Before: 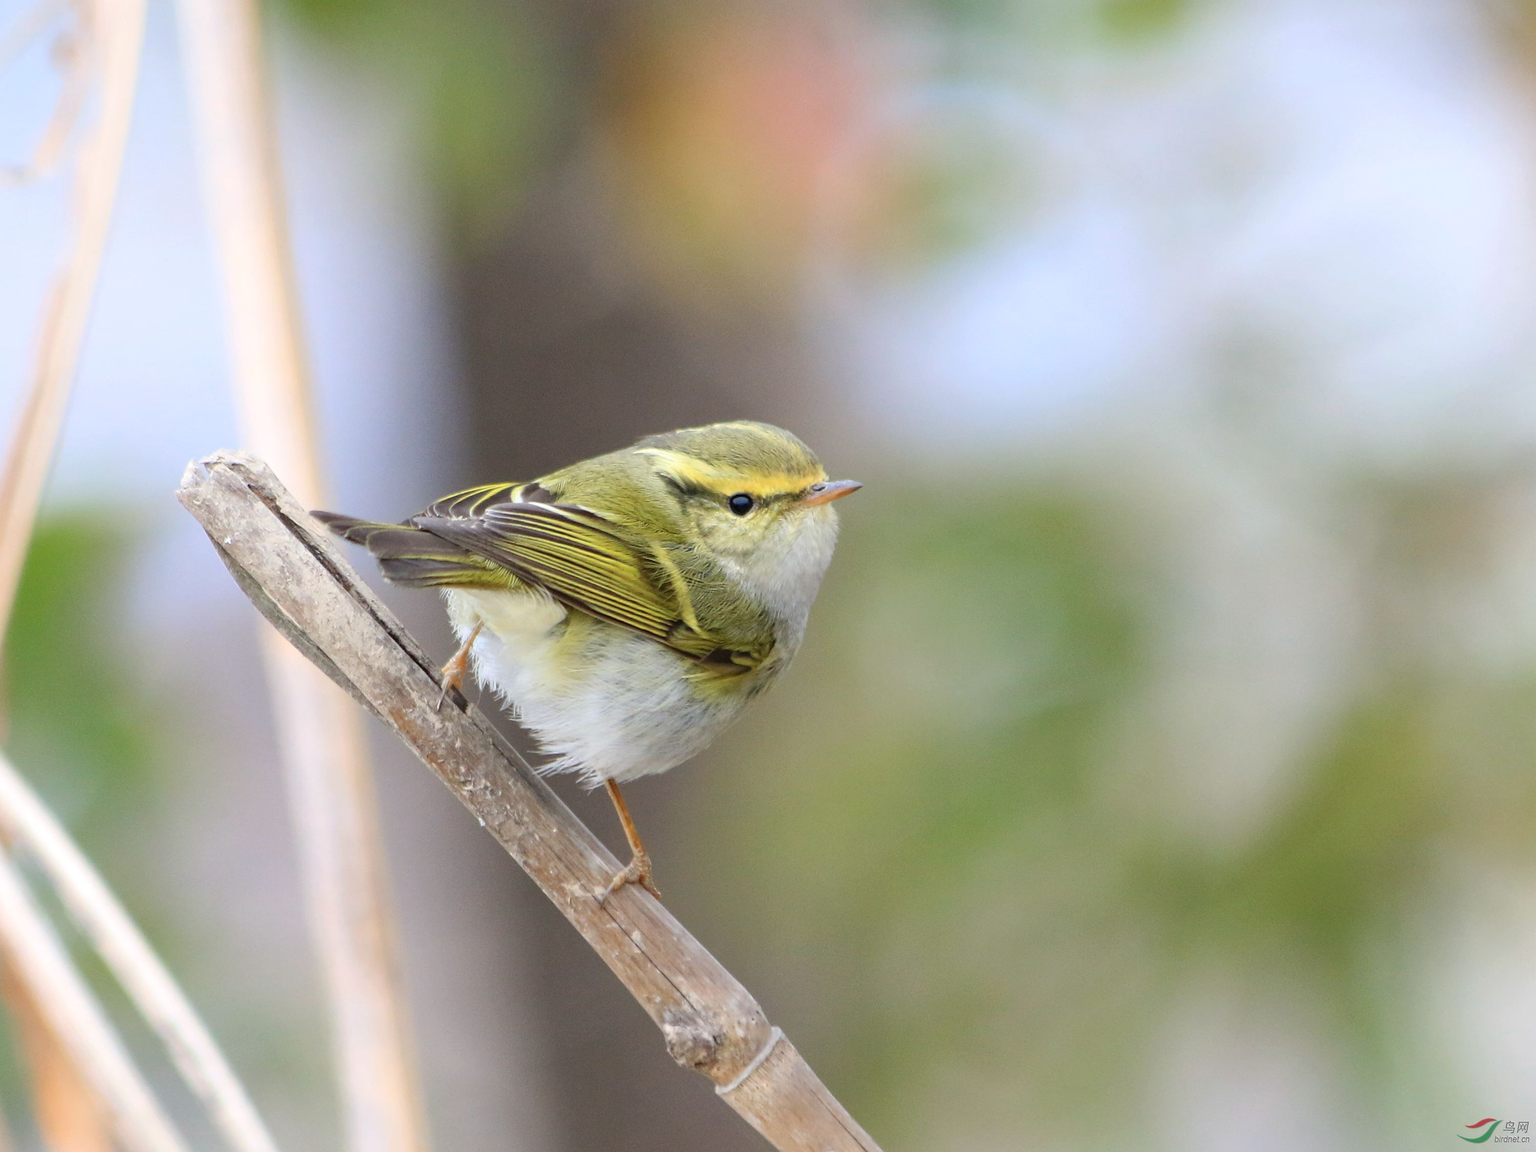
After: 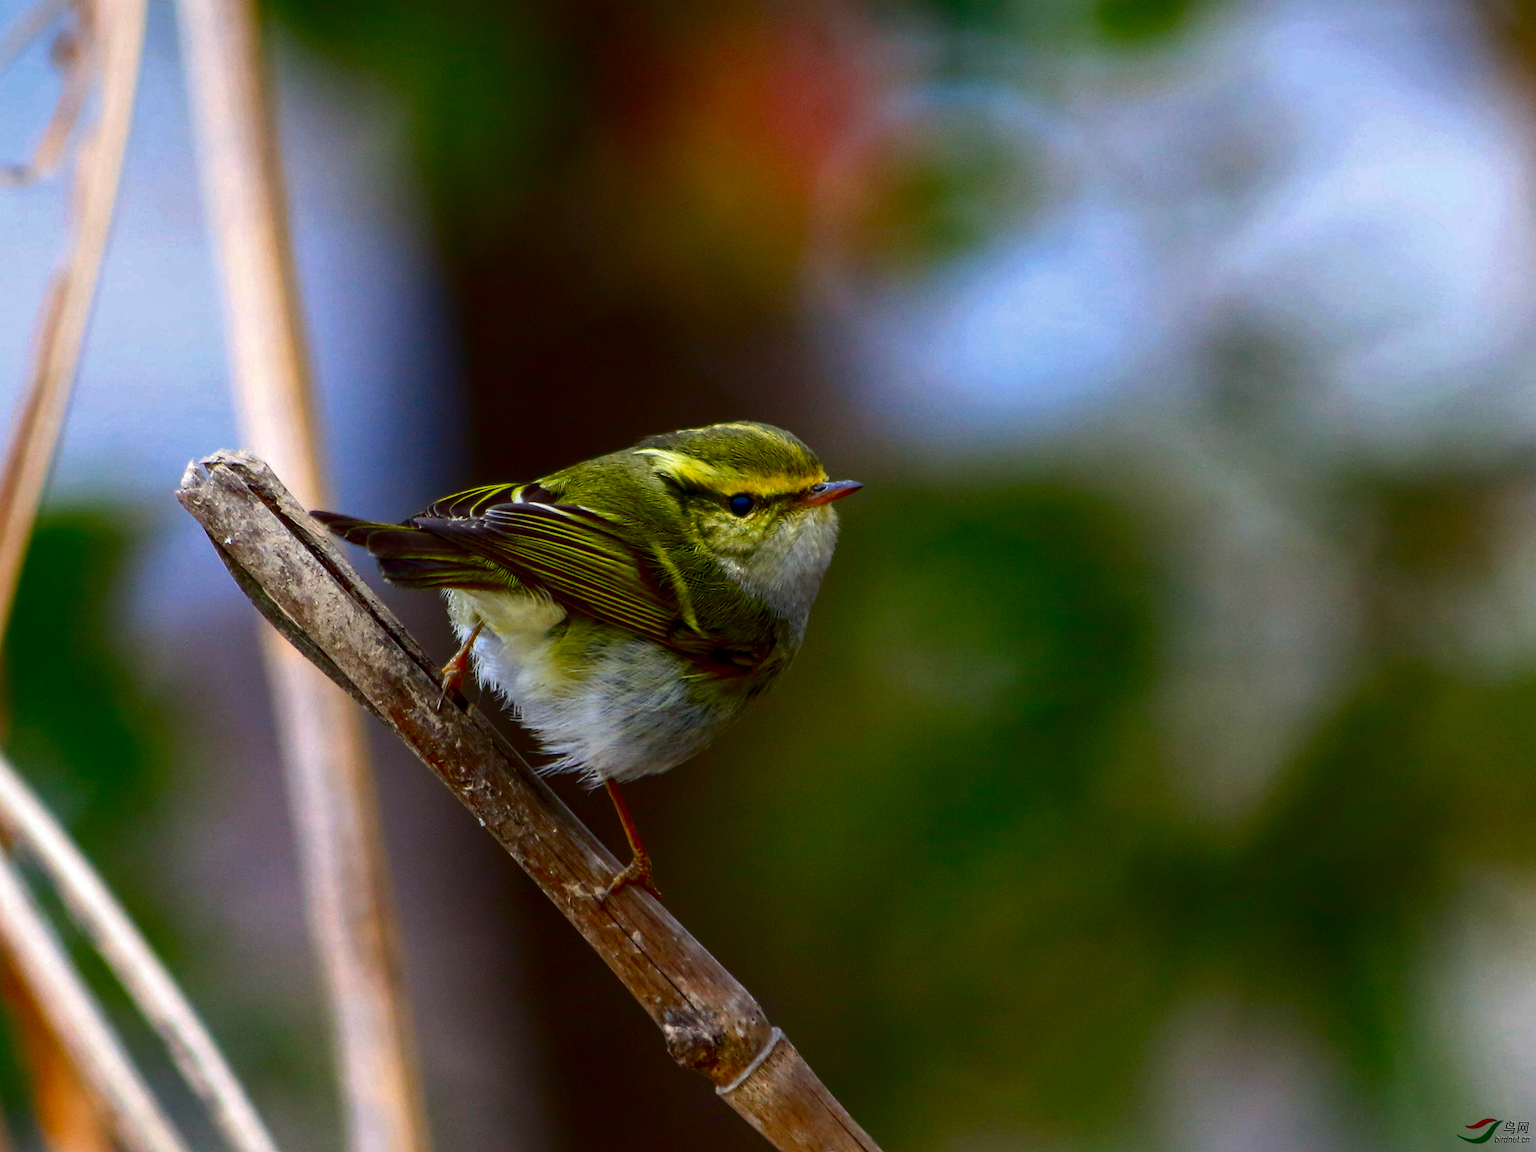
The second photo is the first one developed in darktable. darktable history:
contrast brightness saturation: brightness -1, saturation 1
local contrast: on, module defaults
